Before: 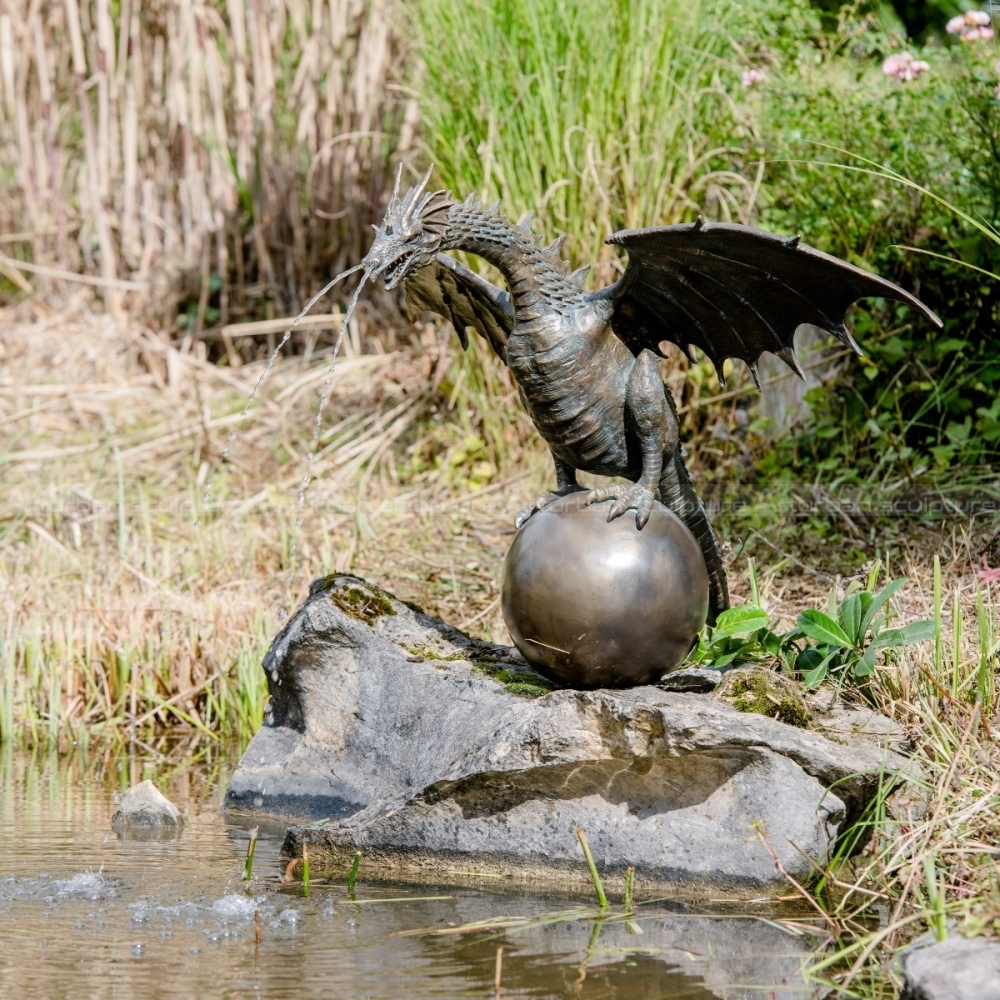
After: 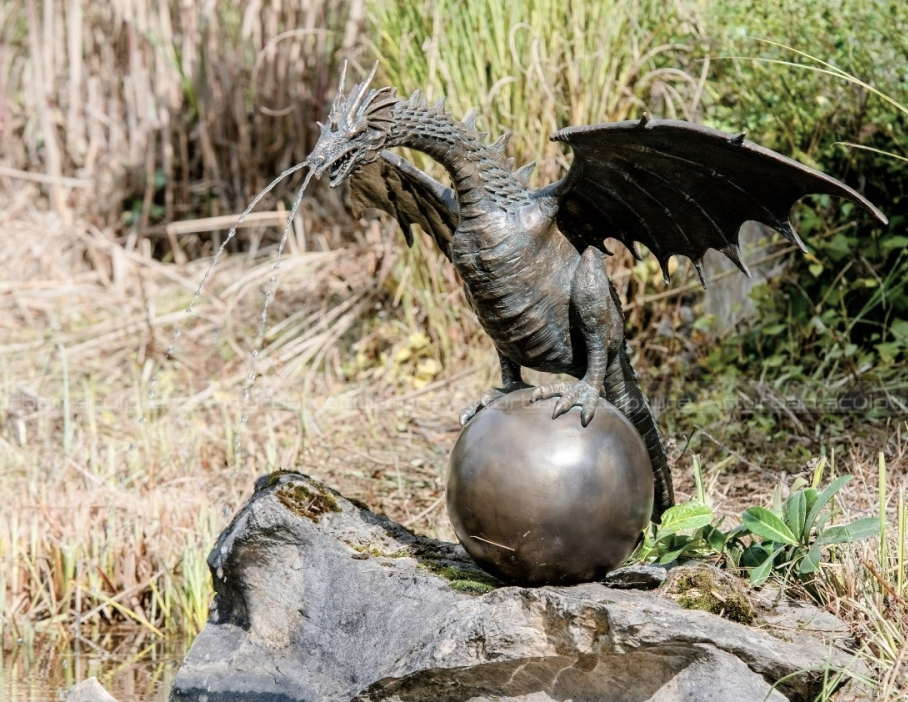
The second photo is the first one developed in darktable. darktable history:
crop: left 5.596%, top 10.314%, right 3.534%, bottom 19.395%
color zones: curves: ch0 [(0, 0.473) (0.001, 0.473) (0.226, 0.548) (0.4, 0.589) (0.525, 0.54) (0.728, 0.403) (0.999, 0.473) (1, 0.473)]; ch1 [(0, 0.619) (0.001, 0.619) (0.234, 0.388) (0.4, 0.372) (0.528, 0.422) (0.732, 0.53) (0.999, 0.619) (1, 0.619)]; ch2 [(0, 0.547) (0.001, 0.547) (0.226, 0.45) (0.4, 0.525) (0.525, 0.585) (0.8, 0.511) (0.999, 0.547) (1, 0.547)]
